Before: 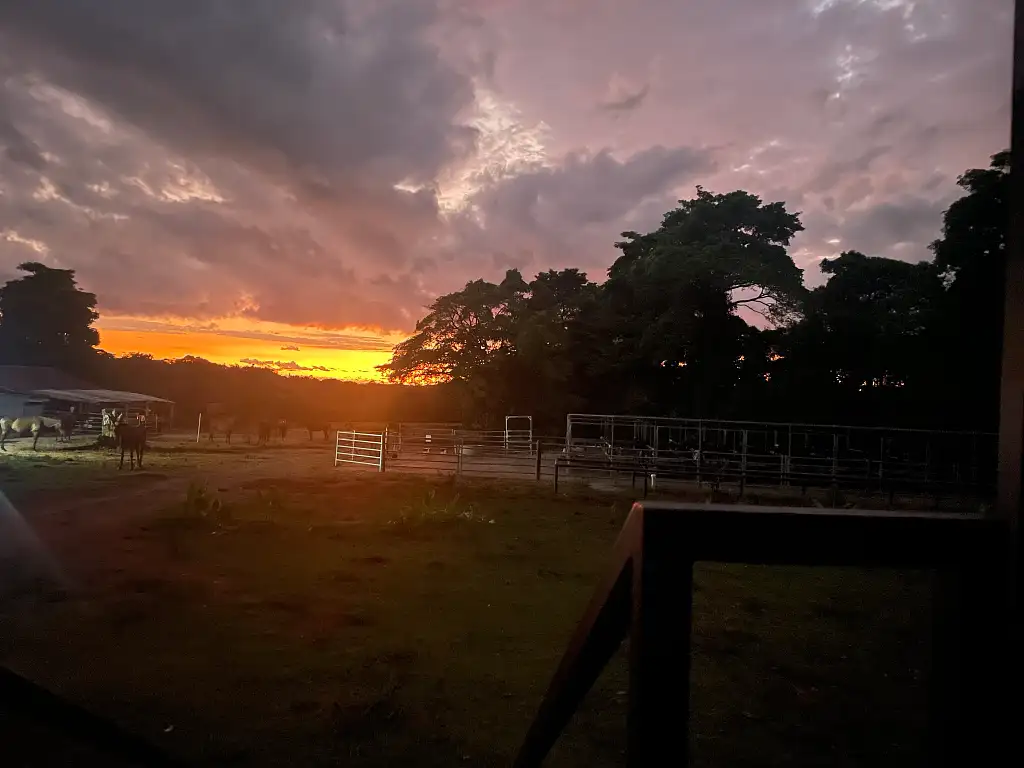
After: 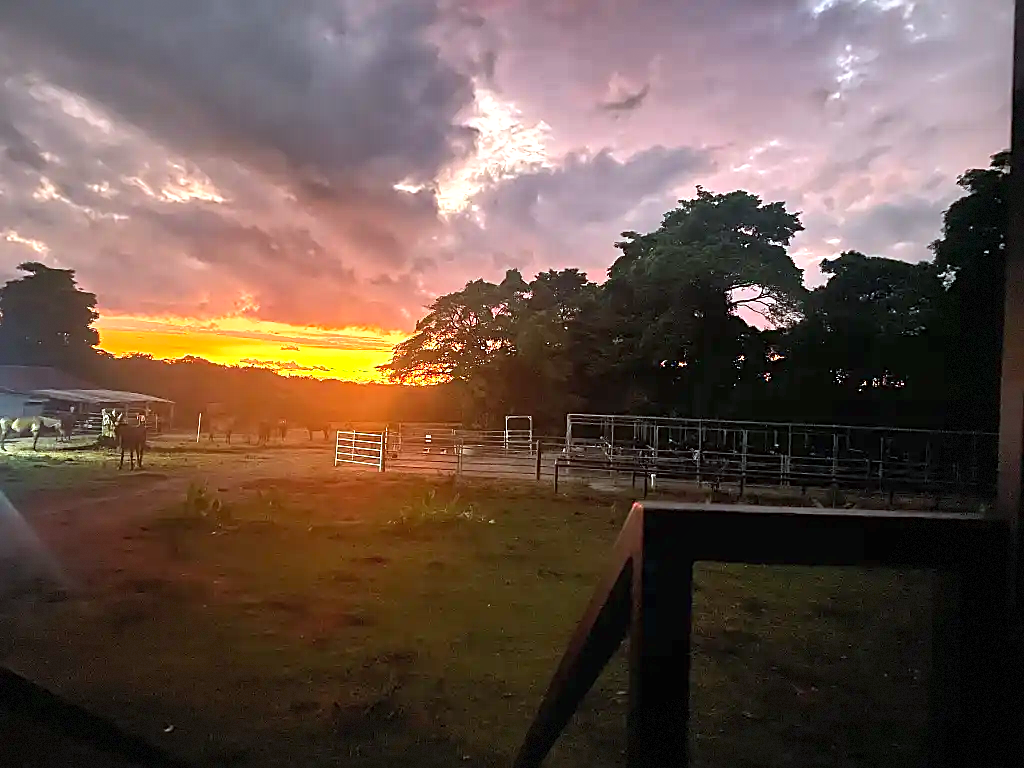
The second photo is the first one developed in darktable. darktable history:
shadows and highlights: shadows 20.91, highlights -82.73, soften with gaussian
vignetting: fall-off start 85%, fall-off radius 80%, brightness -0.182, saturation -0.3, width/height ratio 1.219, dithering 8-bit output, unbound false
color calibration: illuminant Planckian (black body), adaptation linear Bradford (ICC v4), x 0.361, y 0.366, temperature 4511.61 K, saturation algorithm version 1 (2020)
sharpen: on, module defaults
exposure: black level correction 0, exposure 1 EV, compensate exposure bias true, compensate highlight preservation false
contrast brightness saturation: contrast 0.03, brightness 0.06, saturation 0.13
